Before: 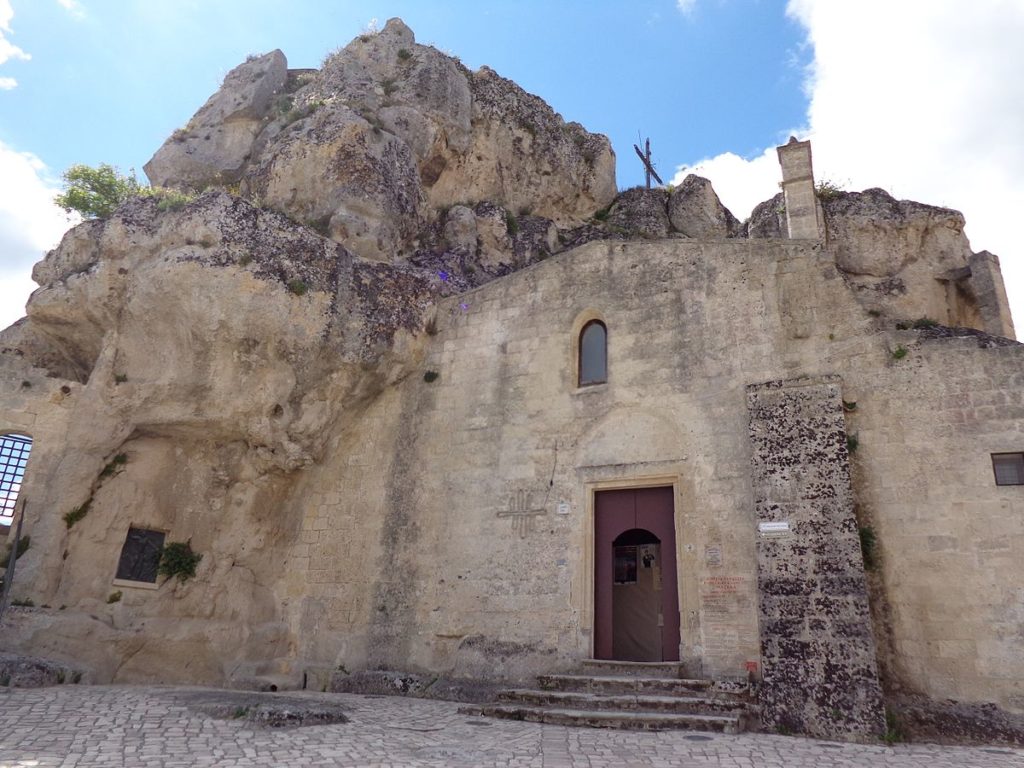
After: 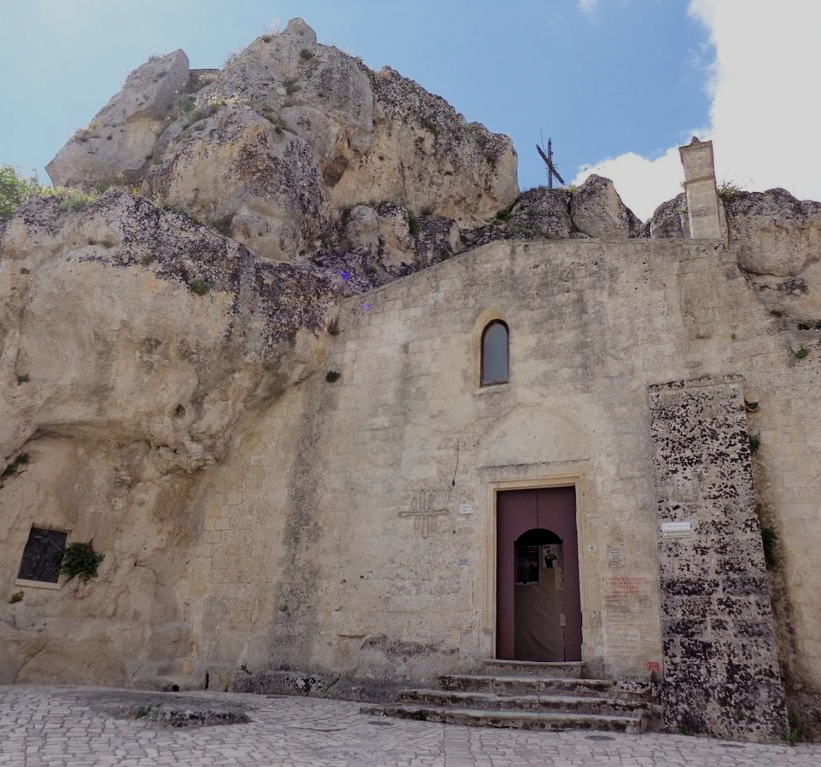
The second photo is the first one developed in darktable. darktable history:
exposure: compensate highlight preservation false
filmic rgb: black relative exposure -7.65 EV, white relative exposure 4.56 EV, hardness 3.61
crop and rotate: left 9.597%, right 10.195%
